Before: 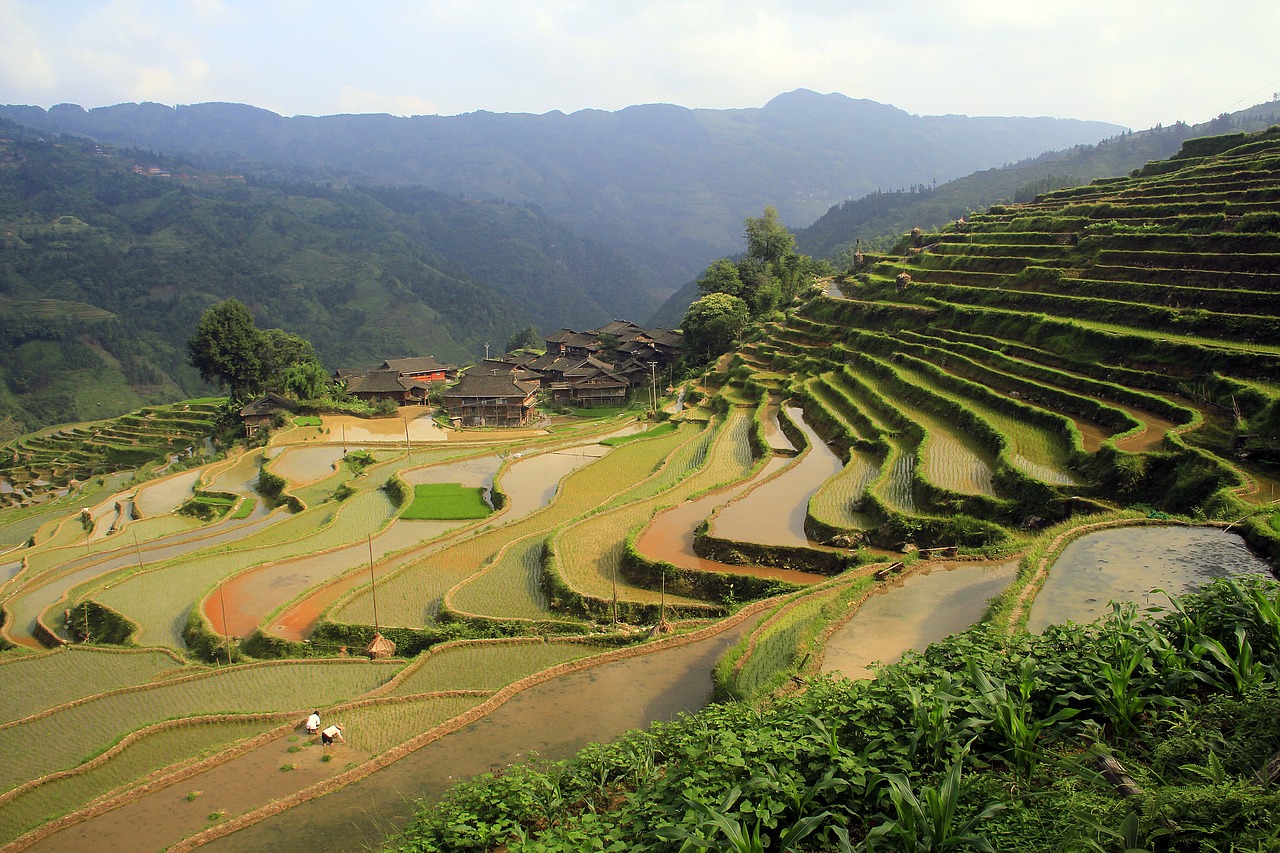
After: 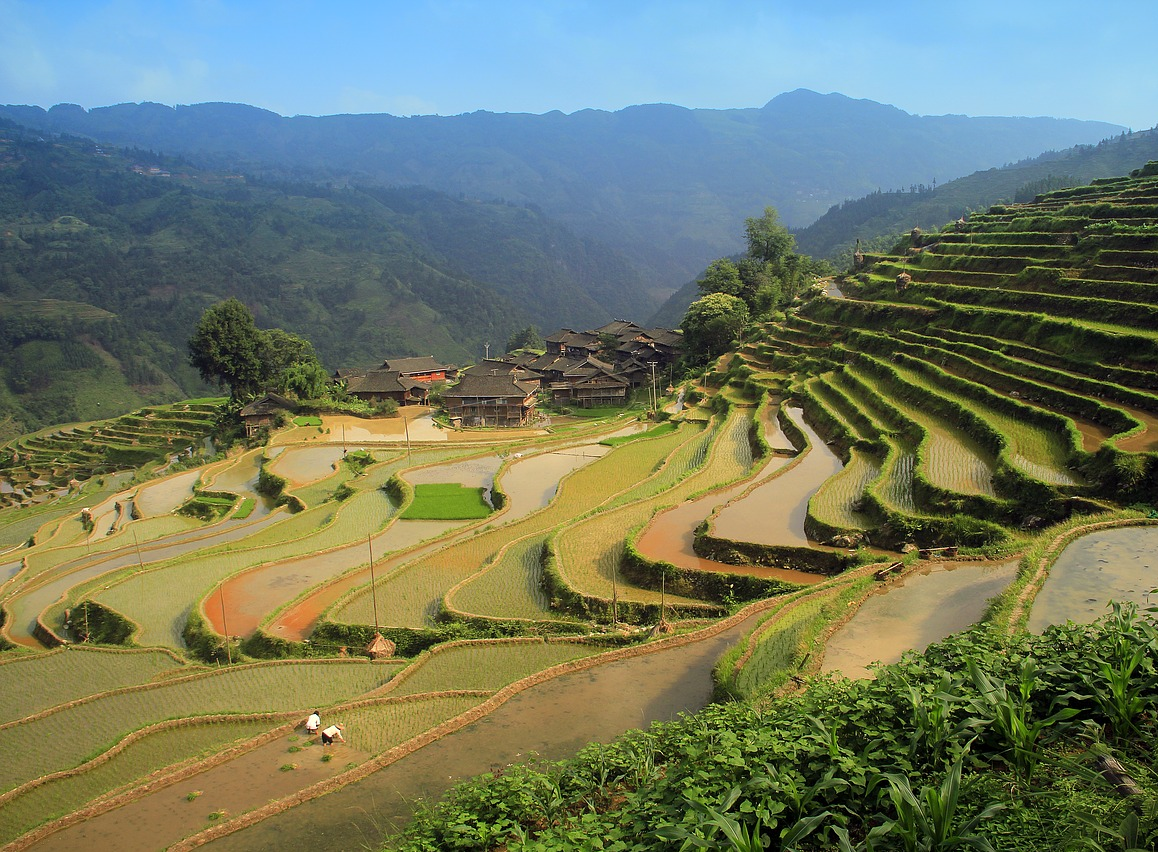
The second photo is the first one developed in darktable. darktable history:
tone equalizer: on, module defaults
graduated density: density 2.02 EV, hardness 44%, rotation 0.374°, offset 8.21, hue 208.8°, saturation 97%
crop: right 9.509%, bottom 0.031%
